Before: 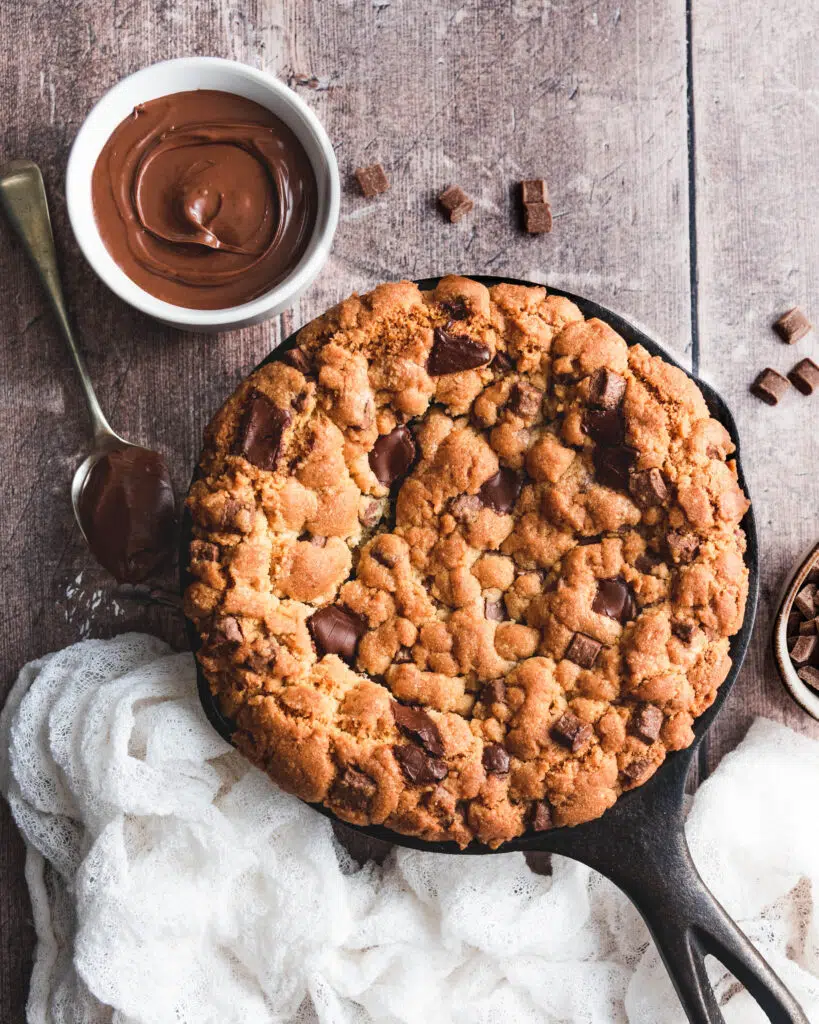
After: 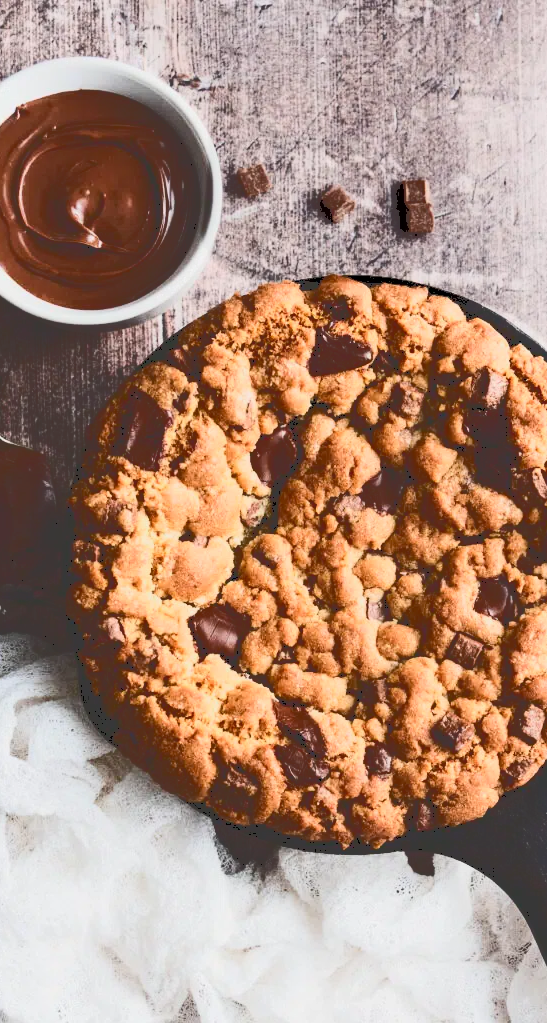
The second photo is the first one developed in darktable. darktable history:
crop and rotate: left 14.492%, right 18.716%
tone curve: curves: ch0 [(0, 0) (0.003, 0.231) (0.011, 0.231) (0.025, 0.231) (0.044, 0.231) (0.069, 0.231) (0.1, 0.234) (0.136, 0.239) (0.177, 0.243) (0.224, 0.247) (0.277, 0.265) (0.335, 0.311) (0.399, 0.389) (0.468, 0.507) (0.543, 0.634) (0.623, 0.74) (0.709, 0.83) (0.801, 0.889) (0.898, 0.93) (1, 1)], color space Lab, independent channels, preserve colors none
exposure: black level correction 0.006, exposure -0.227 EV, compensate exposure bias true, compensate highlight preservation false
